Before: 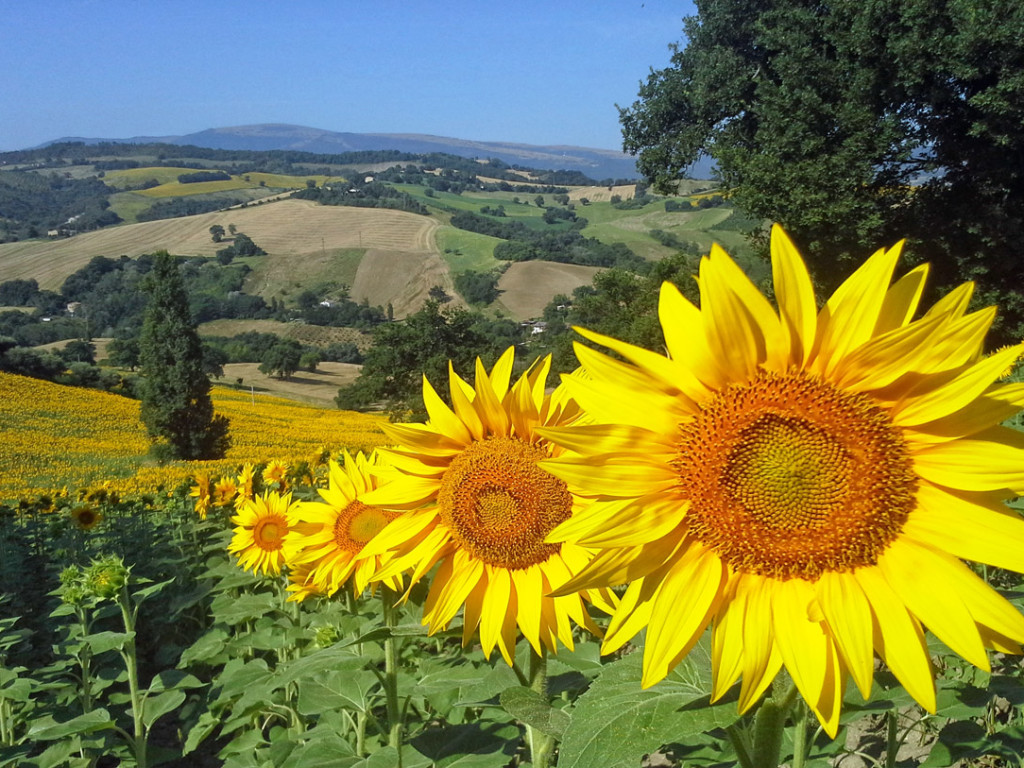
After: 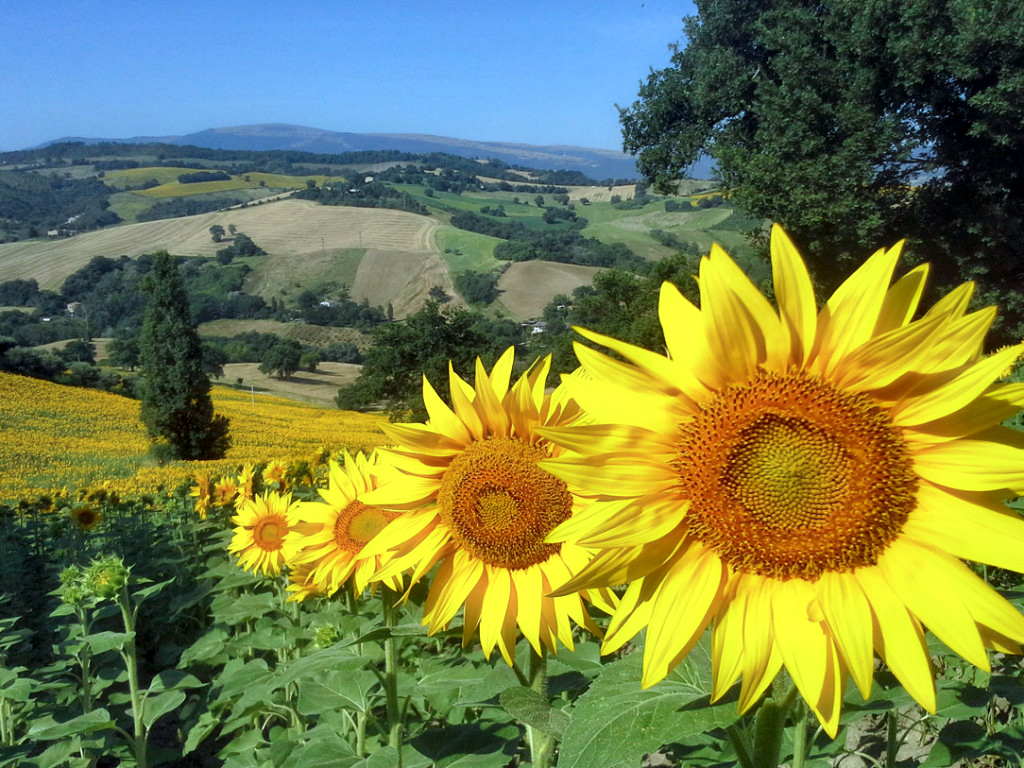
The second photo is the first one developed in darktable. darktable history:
color calibration: illuminant Planckian (black body), adaptation linear Bradford (ICC v4), x 0.364, y 0.367, temperature 4409.48 K
contrast equalizer: octaves 7, y [[0.579, 0.58, 0.505, 0.5, 0.5, 0.5], [0.5 ×6], [0.5 ×6], [0 ×6], [0 ×6]]
